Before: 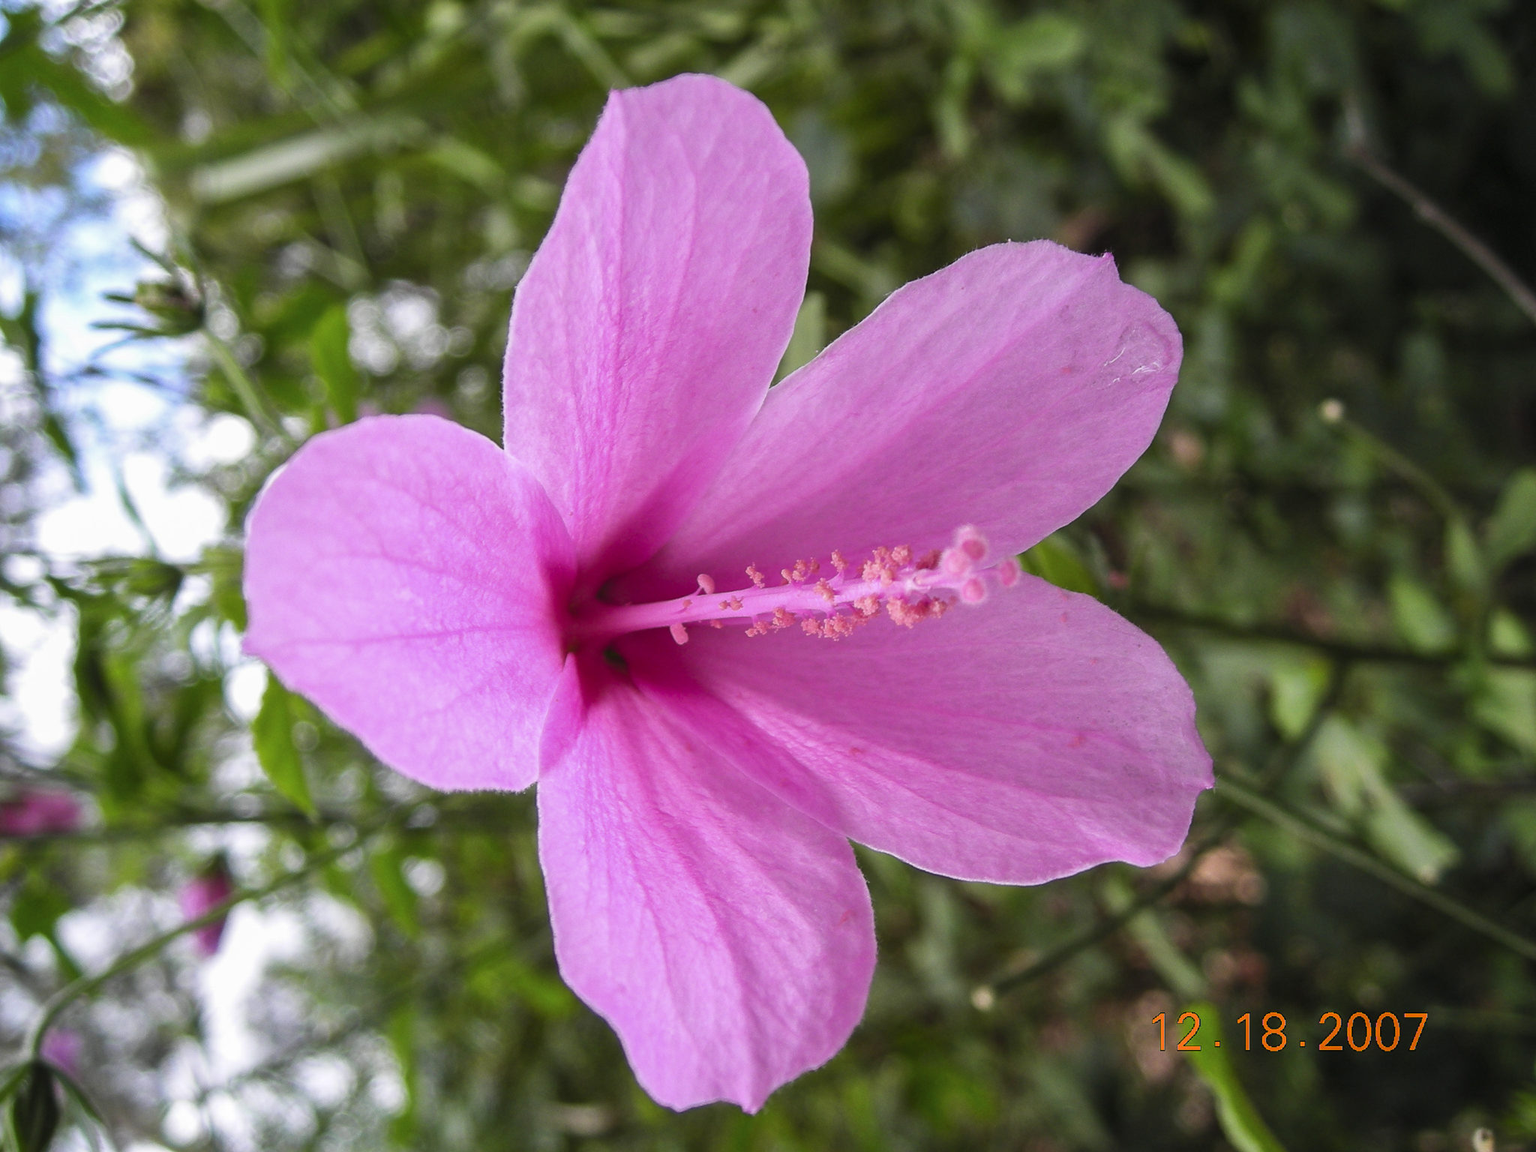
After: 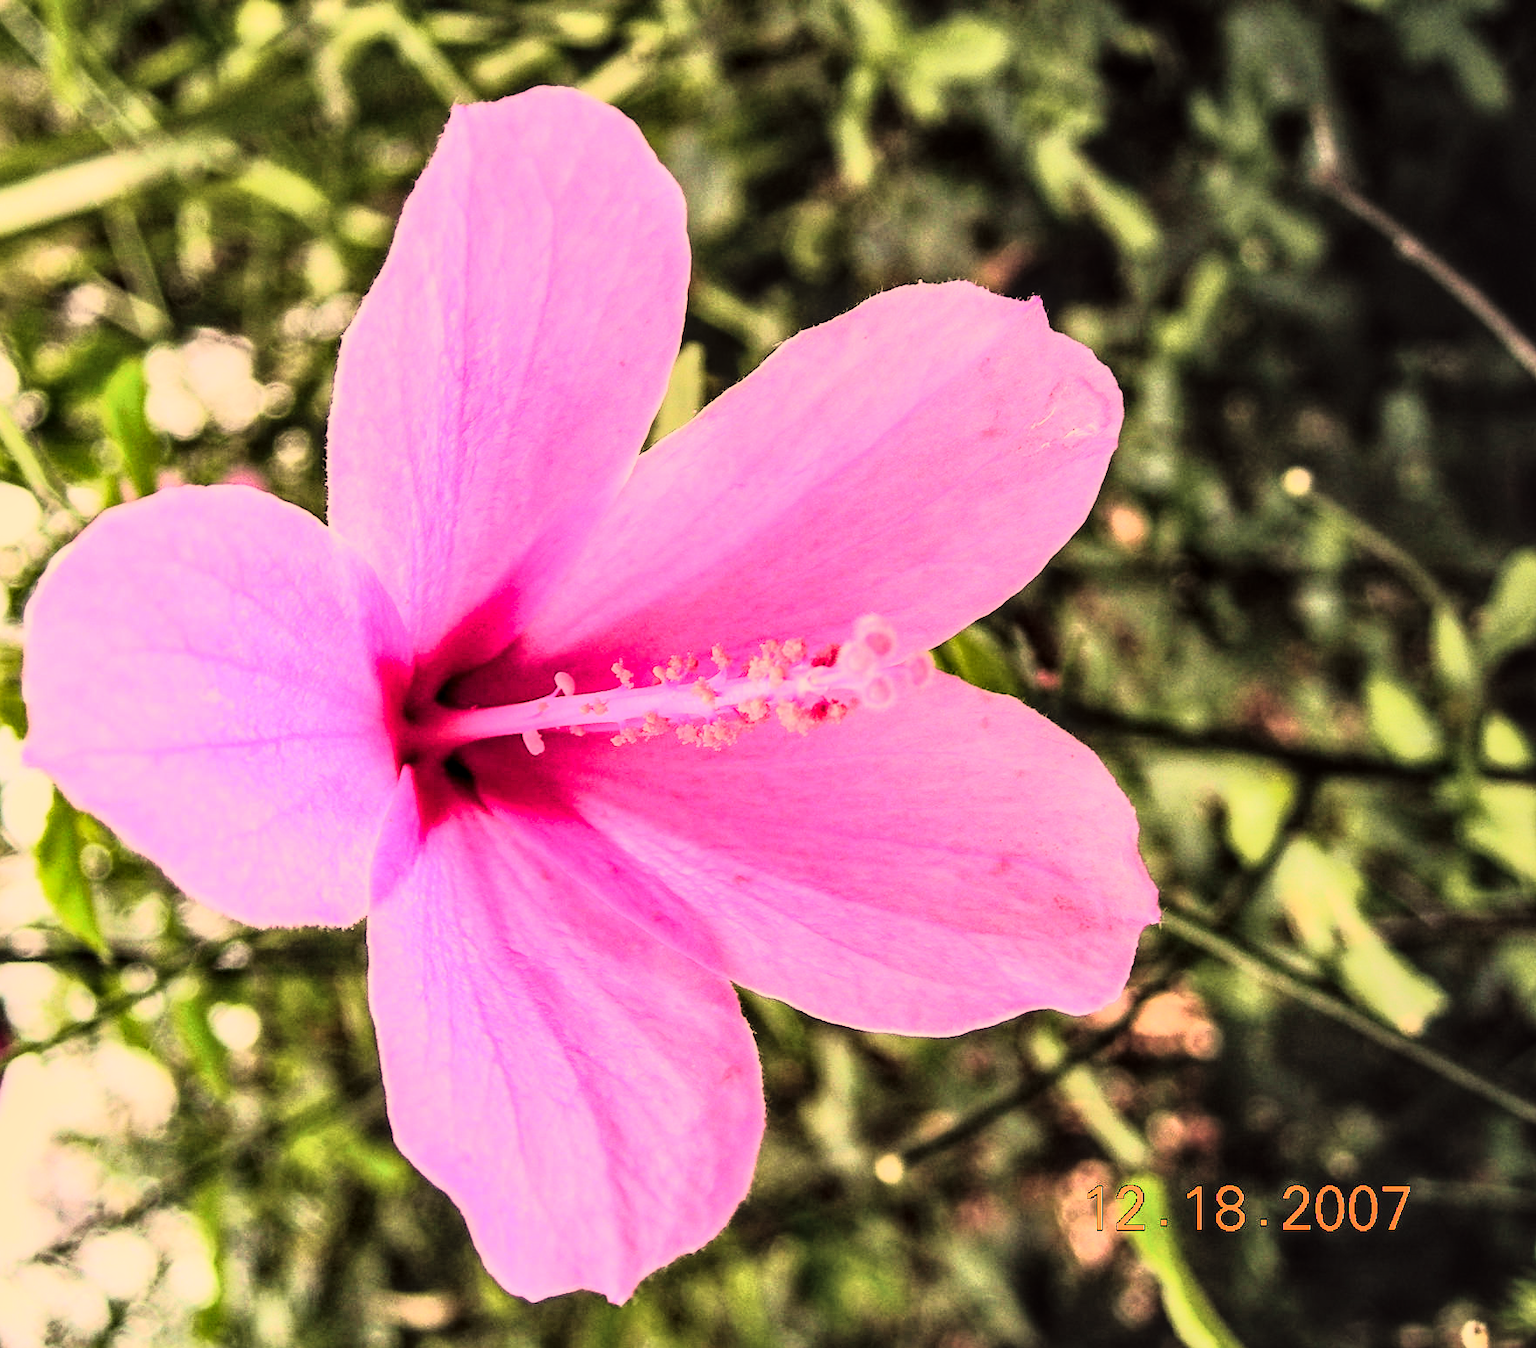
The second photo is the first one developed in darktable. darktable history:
crop and rotate: left 14.584%
contrast equalizer: y [[0.601, 0.6, 0.598, 0.598, 0.6, 0.601], [0.5 ×6], [0.5 ×6], [0 ×6], [0 ×6]]
tone curve: curves: ch0 [(0.013, 0) (0.061, 0.068) (0.239, 0.256) (0.502, 0.505) (0.683, 0.676) (0.761, 0.773) (0.858, 0.858) (0.987, 0.945)]; ch1 [(0, 0) (0.172, 0.123) (0.304, 0.288) (0.414, 0.44) (0.472, 0.473) (0.502, 0.508) (0.521, 0.528) (0.583, 0.595) (0.654, 0.673) (0.728, 0.761) (1, 1)]; ch2 [(0, 0) (0.411, 0.424) (0.485, 0.476) (0.502, 0.502) (0.553, 0.557) (0.57, 0.576) (1, 1)], color space Lab, independent channels, preserve colors none
exposure: black level correction -0.015, exposure -0.125 EV, compensate highlight preservation false
vibrance: vibrance 0%
local contrast: on, module defaults
rgb curve: curves: ch0 [(0, 0) (0.21, 0.15) (0.24, 0.21) (0.5, 0.75) (0.75, 0.96) (0.89, 0.99) (1, 1)]; ch1 [(0, 0.02) (0.21, 0.13) (0.25, 0.2) (0.5, 0.67) (0.75, 0.9) (0.89, 0.97) (1, 1)]; ch2 [(0, 0.02) (0.21, 0.13) (0.25, 0.2) (0.5, 0.67) (0.75, 0.9) (0.89, 0.97) (1, 1)], compensate middle gray true
white balance: red 1.138, green 0.996, blue 0.812
